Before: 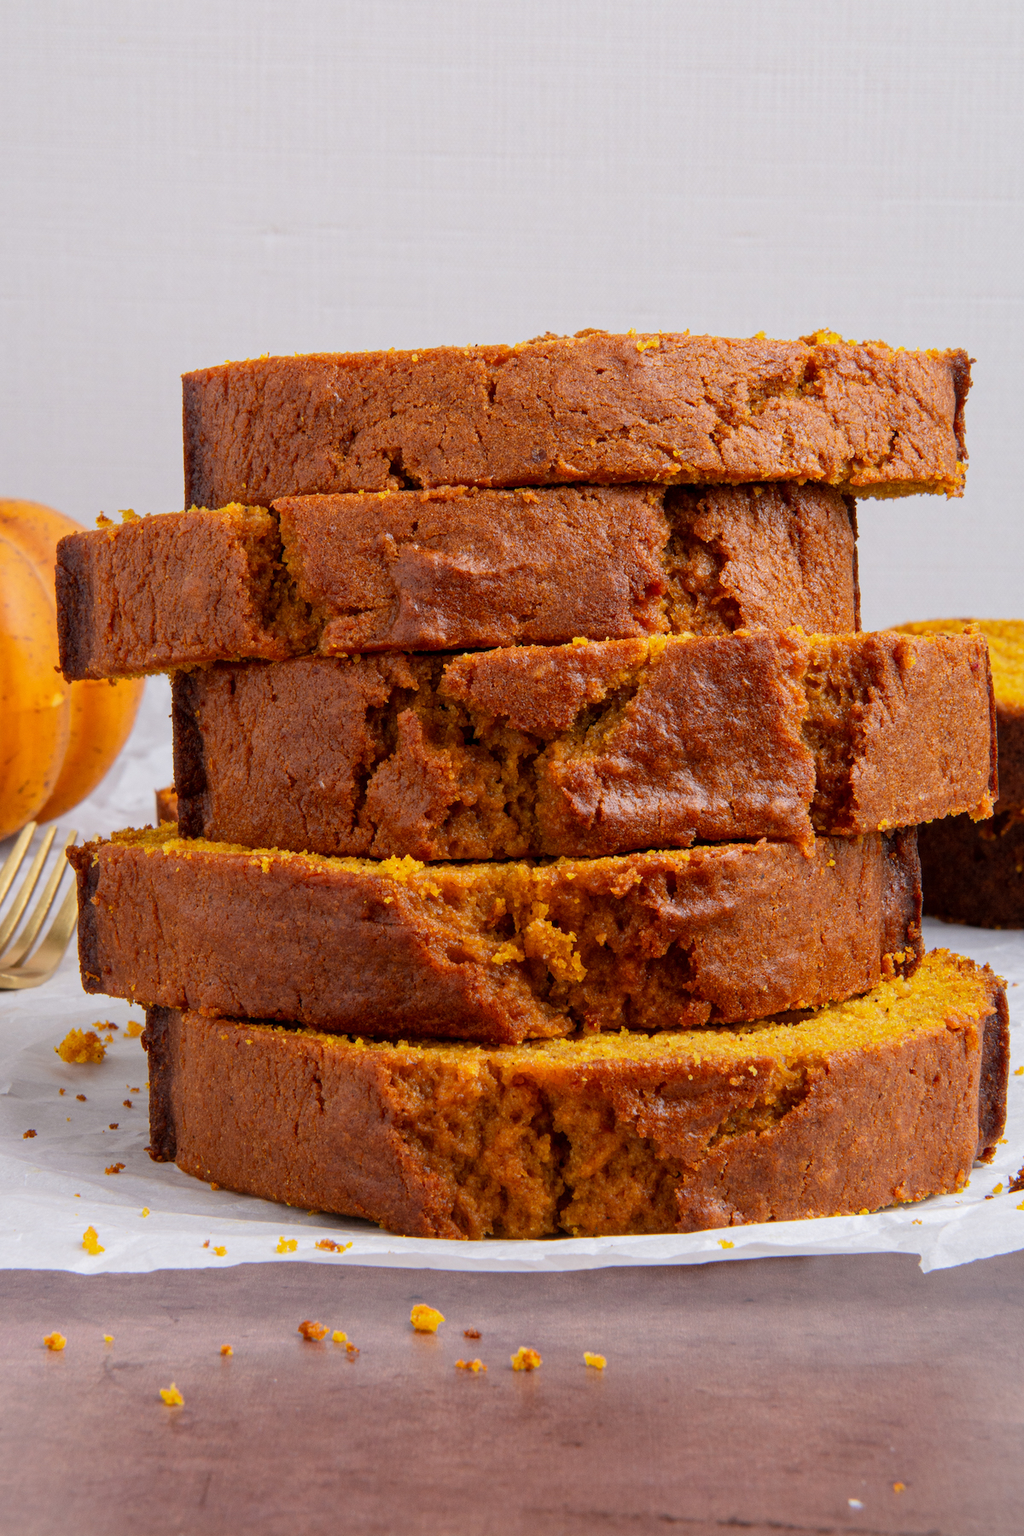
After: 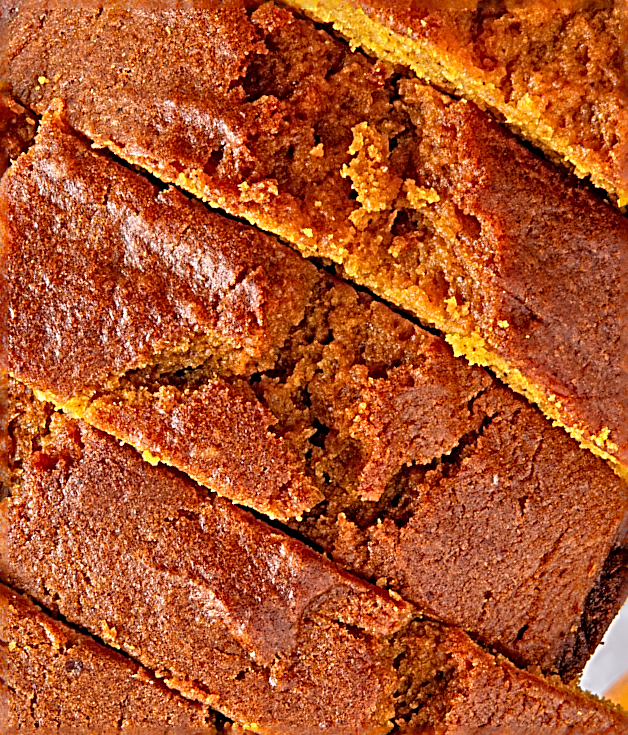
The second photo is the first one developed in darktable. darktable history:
crop and rotate: angle 147.35°, left 9.092%, top 15.592%, right 4.389%, bottom 16.915%
tone equalizer: -7 EV 0.152 EV, -6 EV 0.568 EV, -5 EV 1.17 EV, -4 EV 1.3 EV, -3 EV 1.17 EV, -2 EV 0.6 EV, -1 EV 0.162 EV
sharpen: radius 3.141, amount 1.726
